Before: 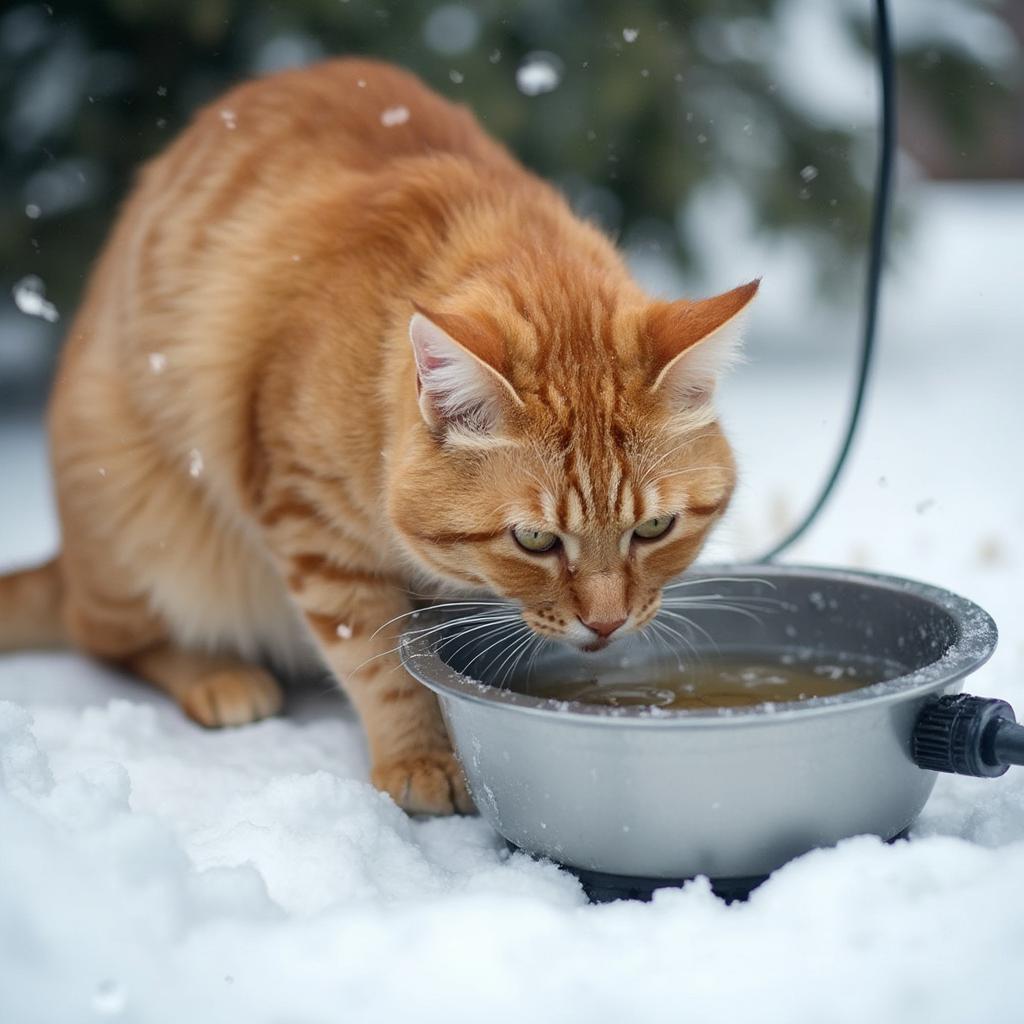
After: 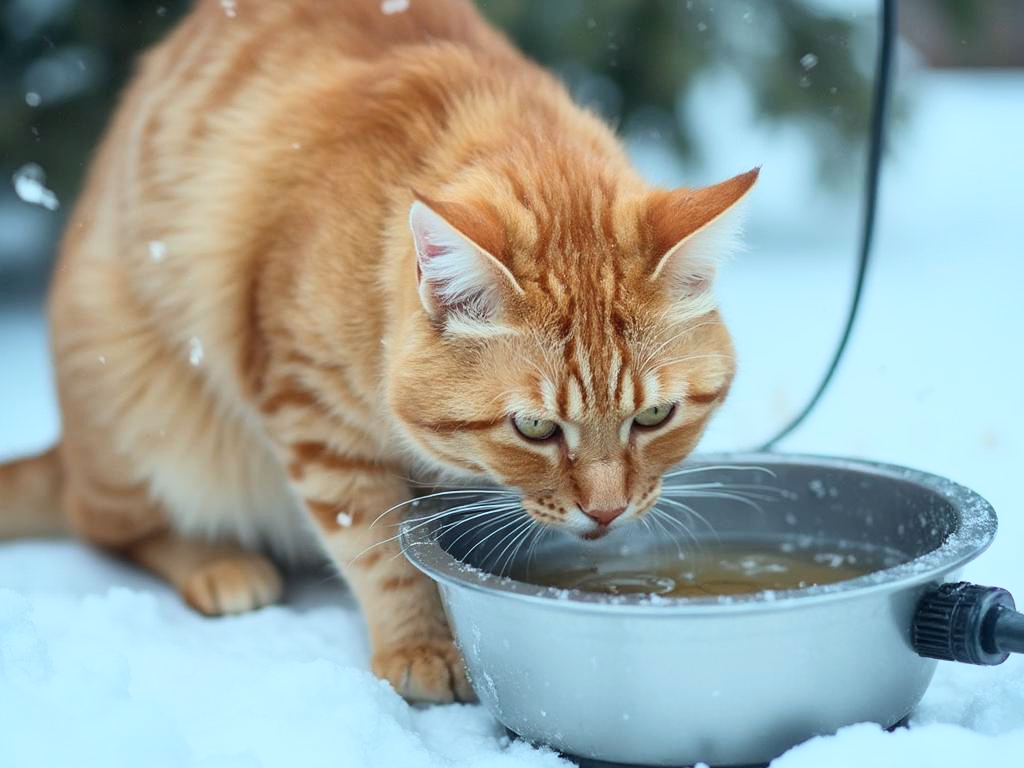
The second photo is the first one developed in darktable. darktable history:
crop: top 11.026%, bottom 13.899%
color correction: highlights a* -10.28, highlights b* -10.41
base curve: curves: ch0 [(0, 0) (0.088, 0.125) (0.176, 0.251) (0.354, 0.501) (0.613, 0.749) (1, 0.877)]
